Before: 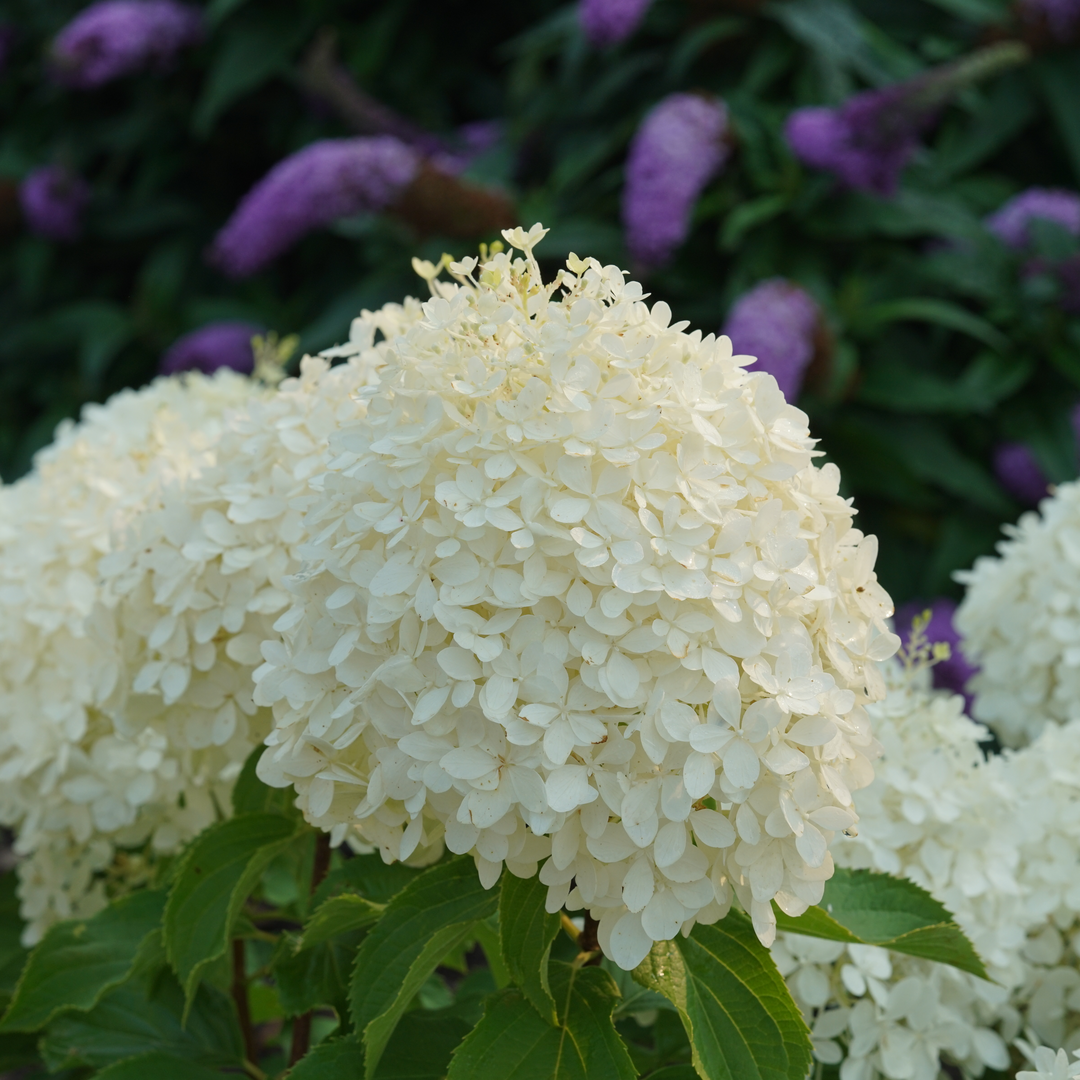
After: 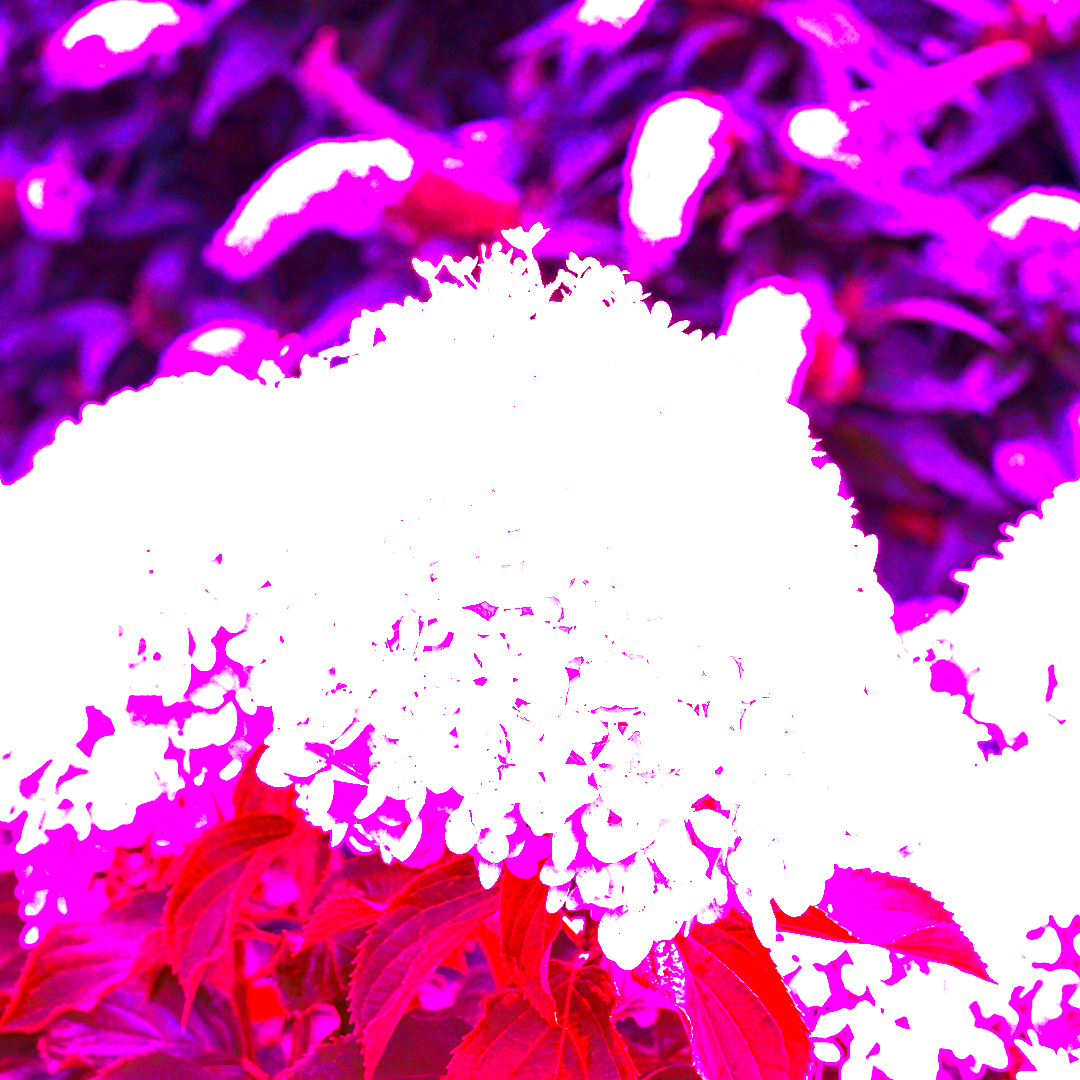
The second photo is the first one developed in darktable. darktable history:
color zones: curves: ch0 [(0.11, 0.396) (0.195, 0.36) (0.25, 0.5) (0.303, 0.412) (0.357, 0.544) (0.75, 0.5) (0.967, 0.328)]; ch1 [(0, 0.468) (0.112, 0.512) (0.202, 0.6) (0.25, 0.5) (0.307, 0.352) (0.357, 0.544) (0.75, 0.5) (0.963, 0.524)]
white balance: red 8, blue 8
contrast equalizer: octaves 7, y [[0.6 ×6], [0.55 ×6], [0 ×6], [0 ×6], [0 ×6]], mix 0.35
